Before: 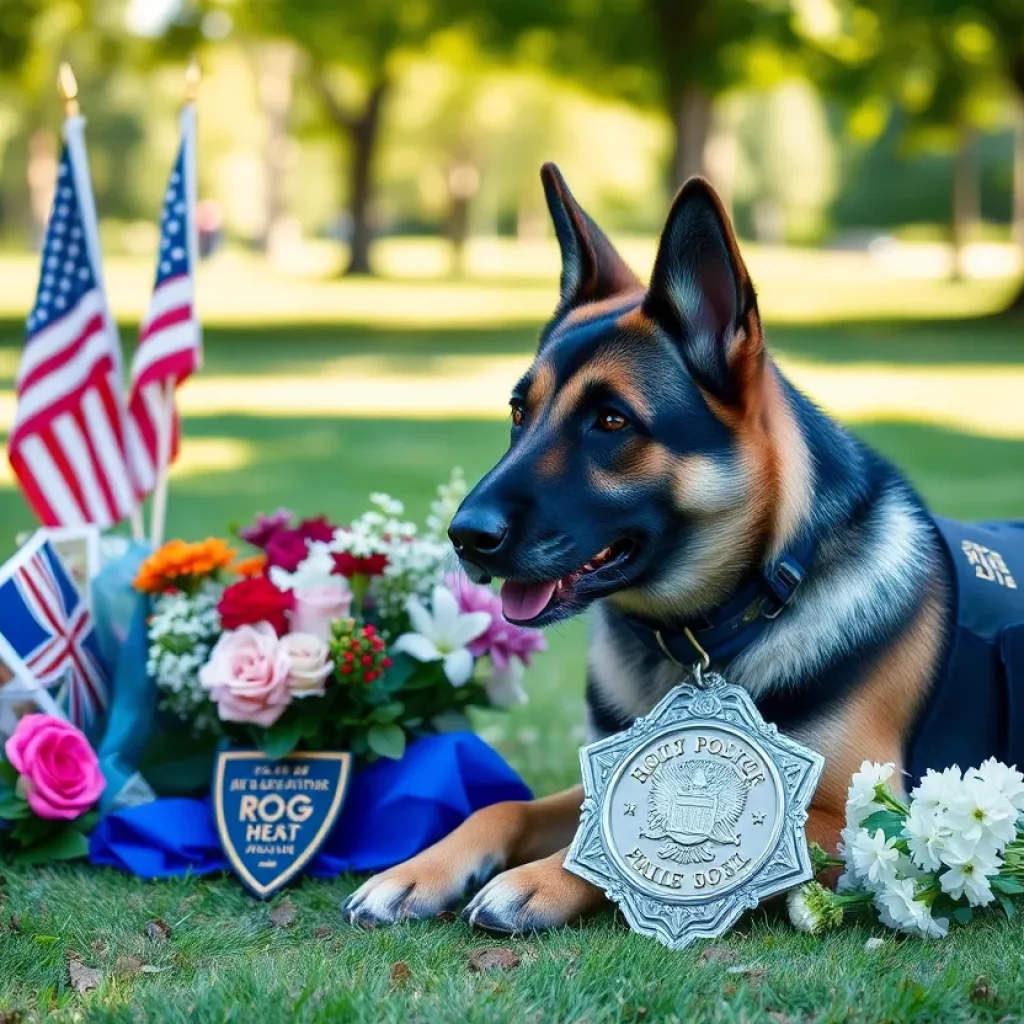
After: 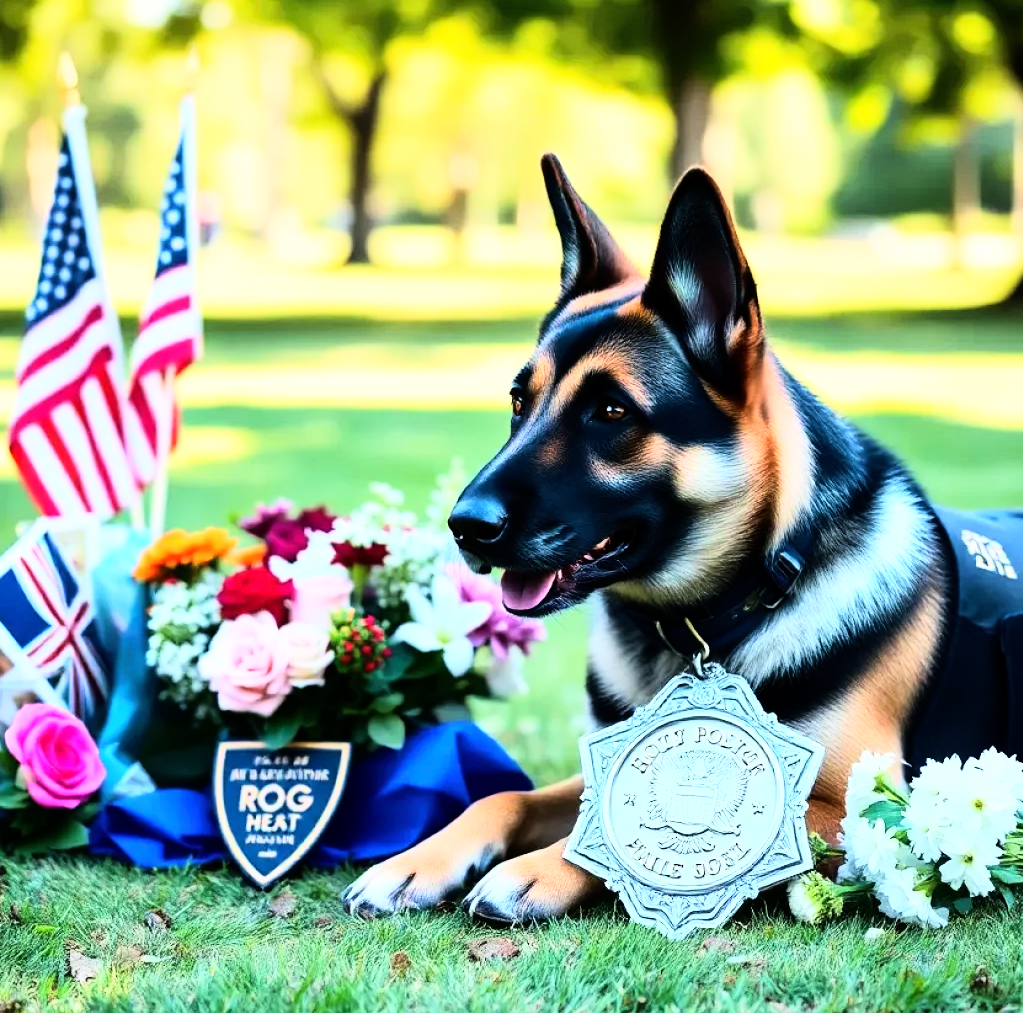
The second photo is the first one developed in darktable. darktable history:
crop: top 1.049%, right 0.001%
rgb curve: curves: ch0 [(0, 0) (0.21, 0.15) (0.24, 0.21) (0.5, 0.75) (0.75, 0.96) (0.89, 0.99) (1, 1)]; ch1 [(0, 0.02) (0.21, 0.13) (0.25, 0.2) (0.5, 0.67) (0.75, 0.9) (0.89, 0.97) (1, 1)]; ch2 [(0, 0.02) (0.21, 0.13) (0.25, 0.2) (0.5, 0.67) (0.75, 0.9) (0.89, 0.97) (1, 1)], compensate middle gray true
